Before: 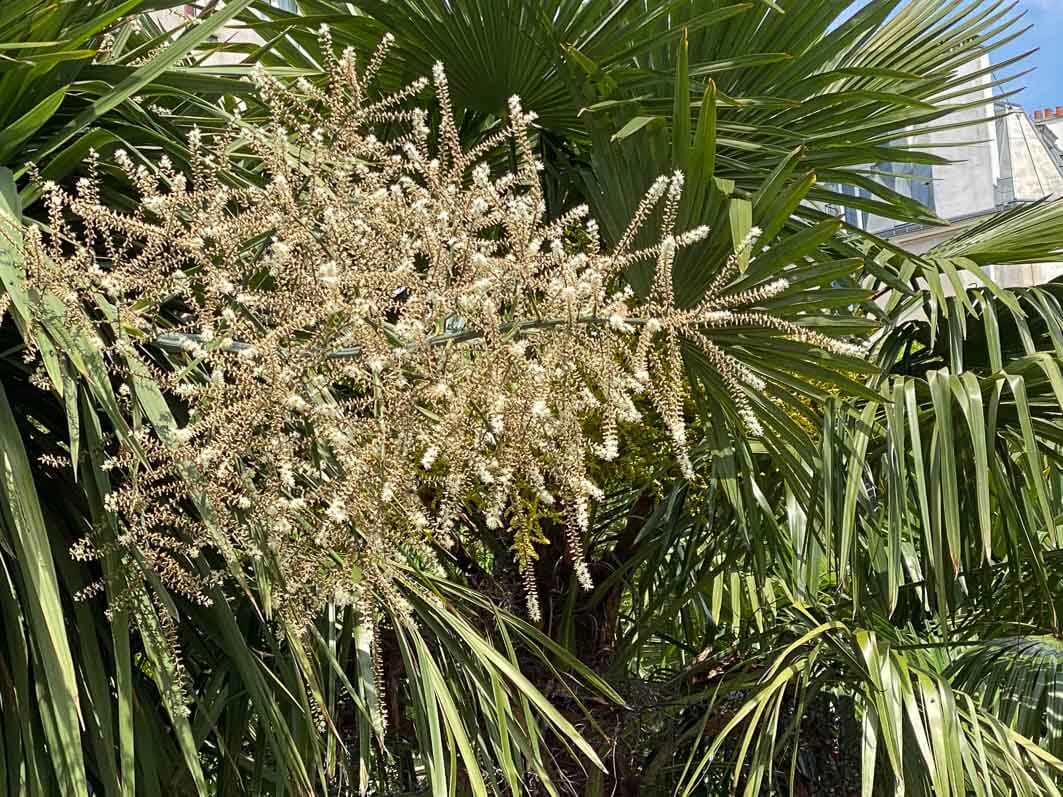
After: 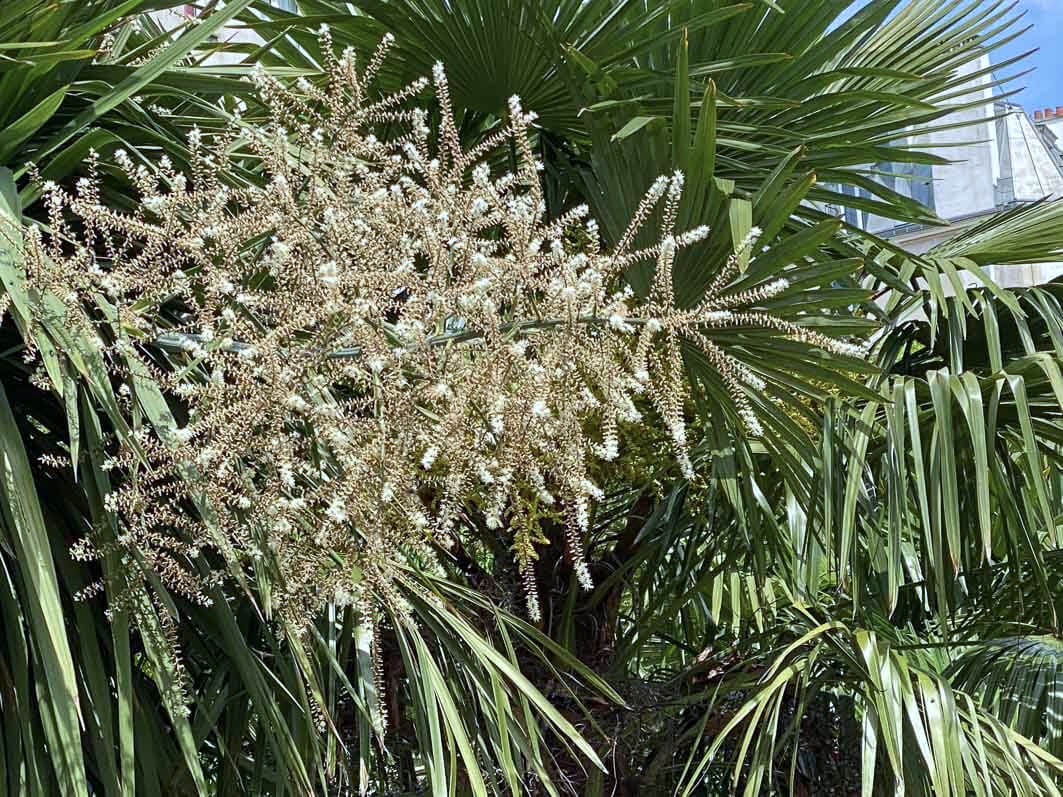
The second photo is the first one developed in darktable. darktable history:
color calibration: x 0.37, y 0.382, temperature 4314.4 K, gamut compression 2.97
